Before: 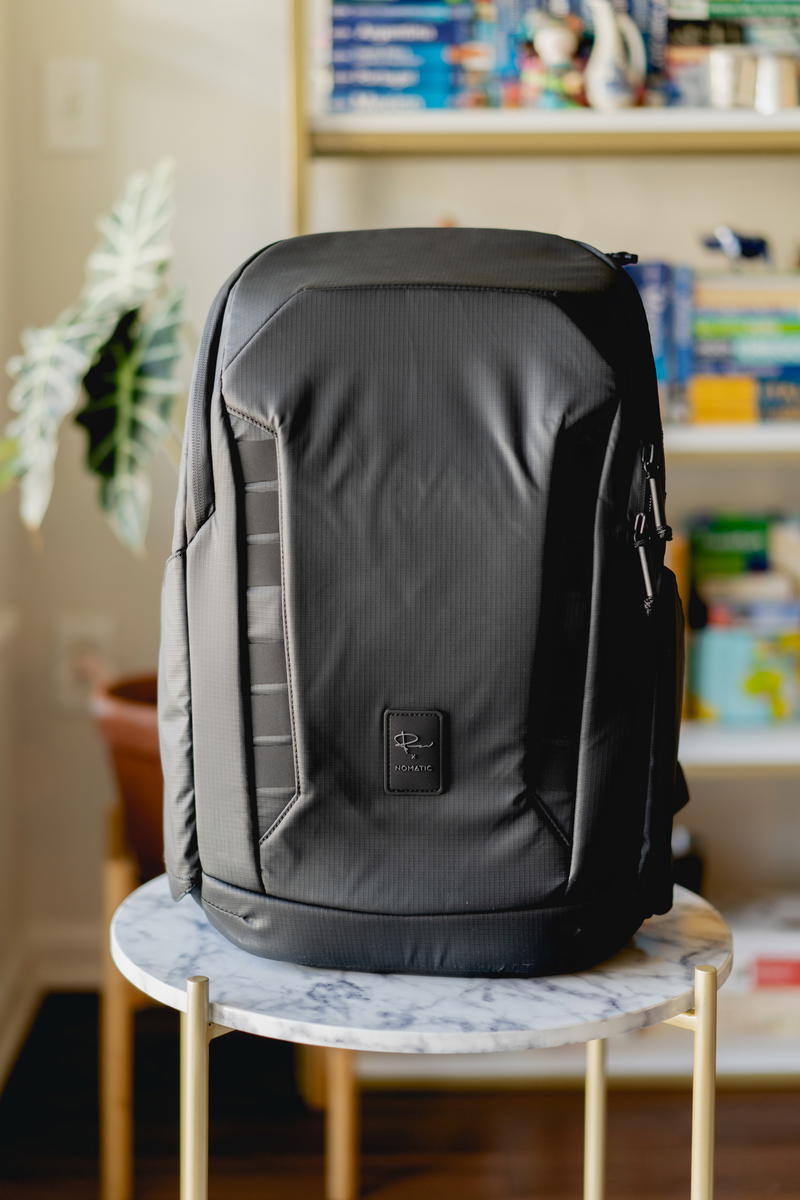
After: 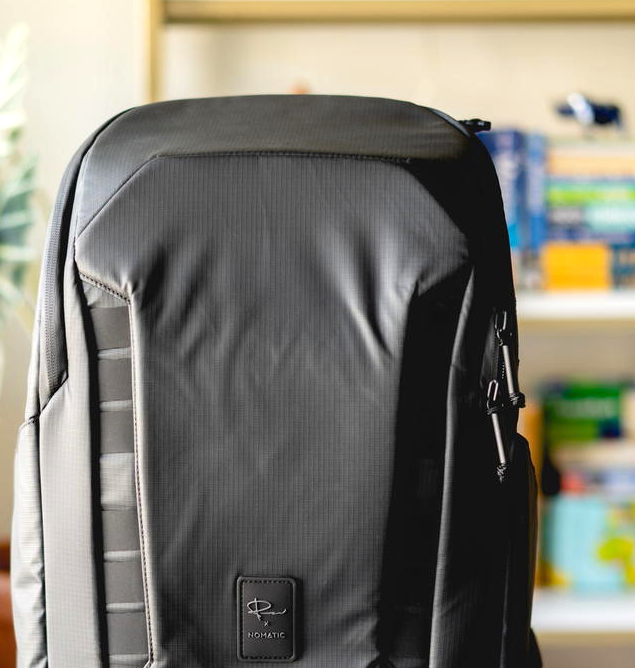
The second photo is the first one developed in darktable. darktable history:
crop: left 18.38%, top 11.092%, right 2.134%, bottom 33.217%
exposure: exposure 0.6 EV, compensate highlight preservation false
